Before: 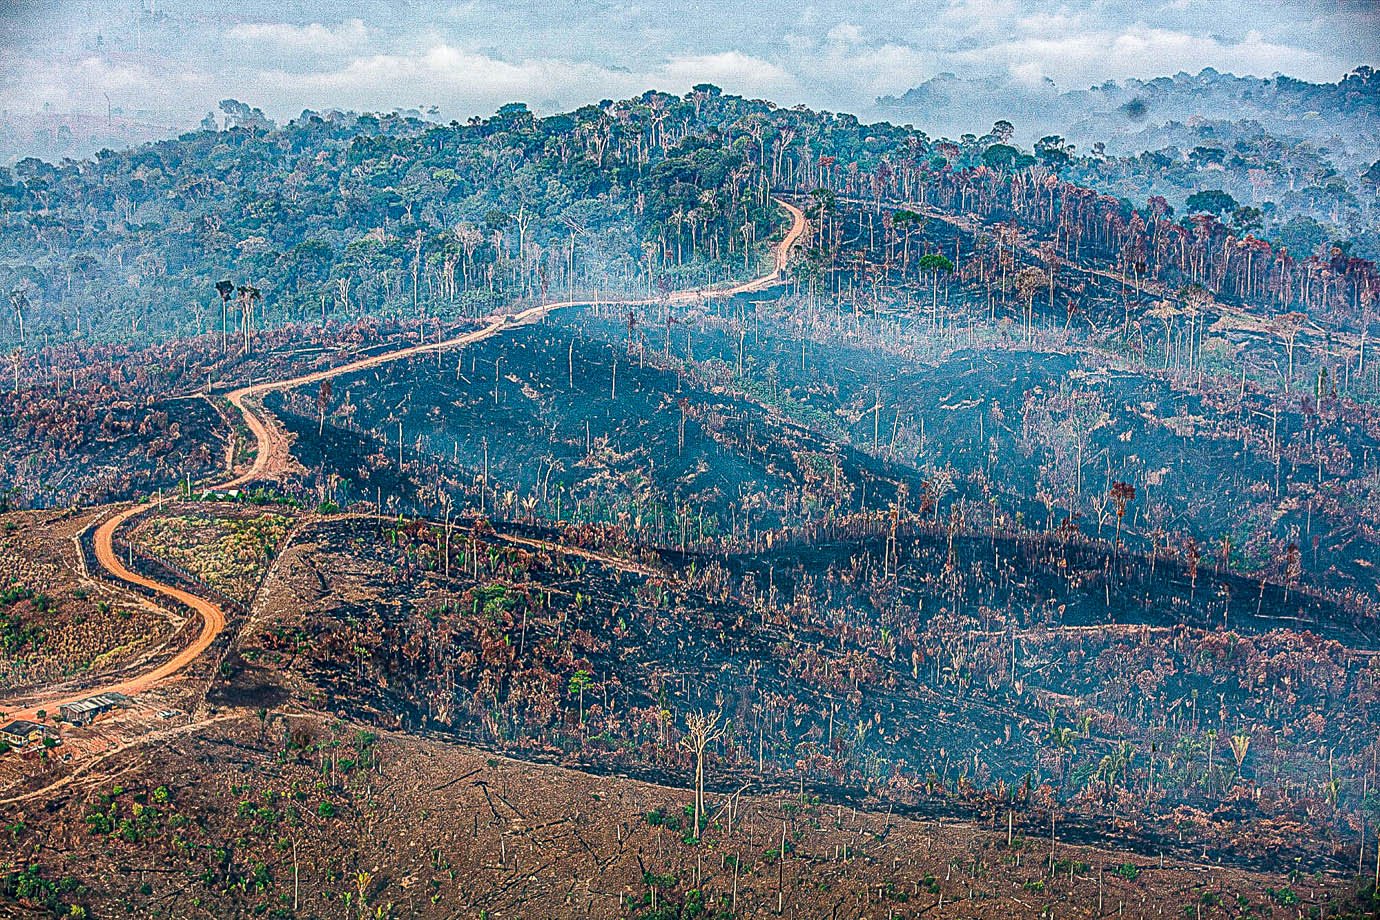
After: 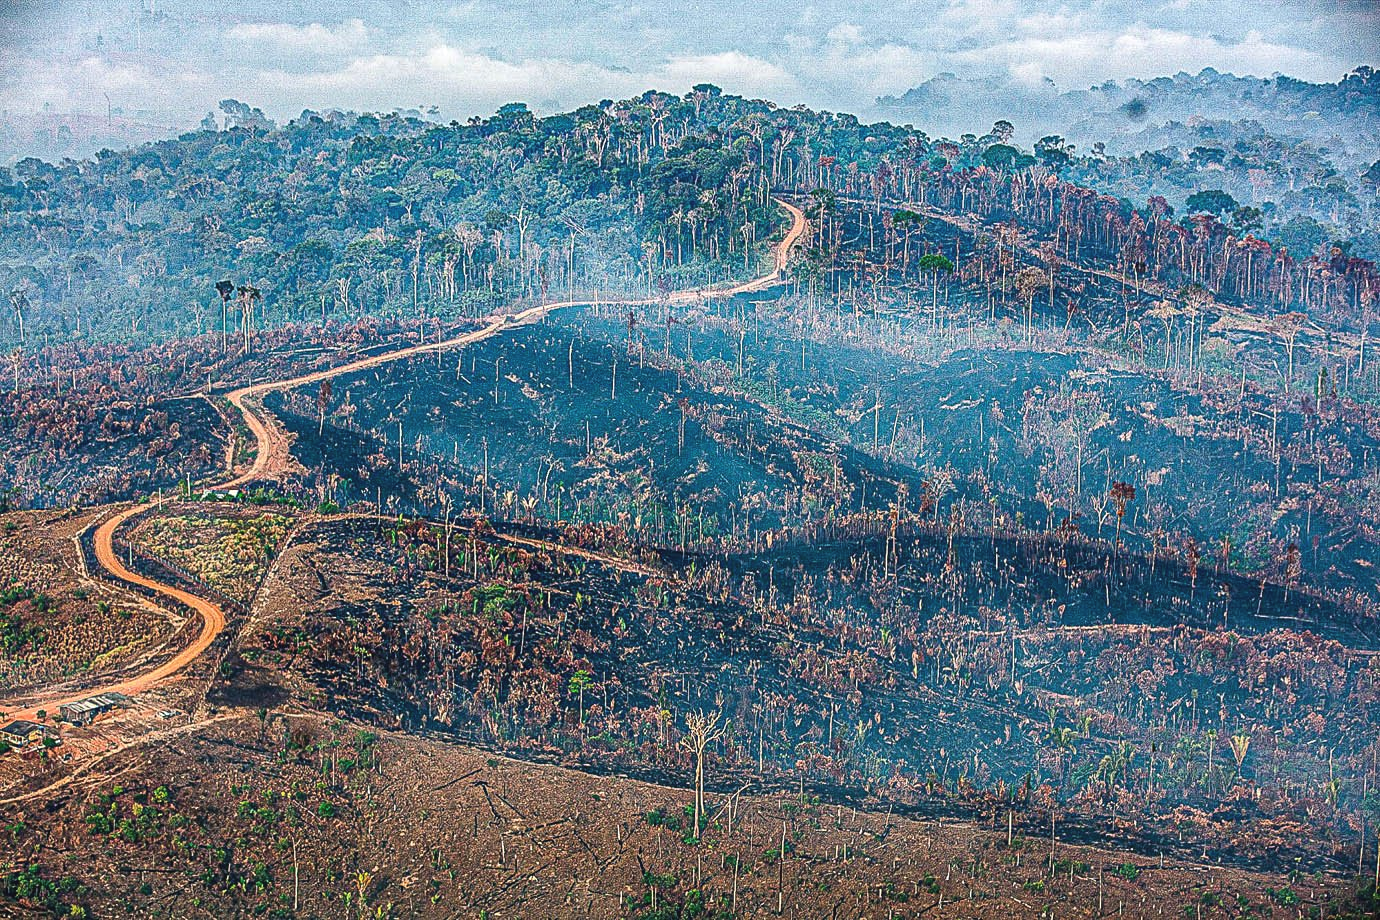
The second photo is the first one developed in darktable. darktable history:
exposure: black level correction -0.004, exposure 0.054 EV, compensate exposure bias true, compensate highlight preservation false
